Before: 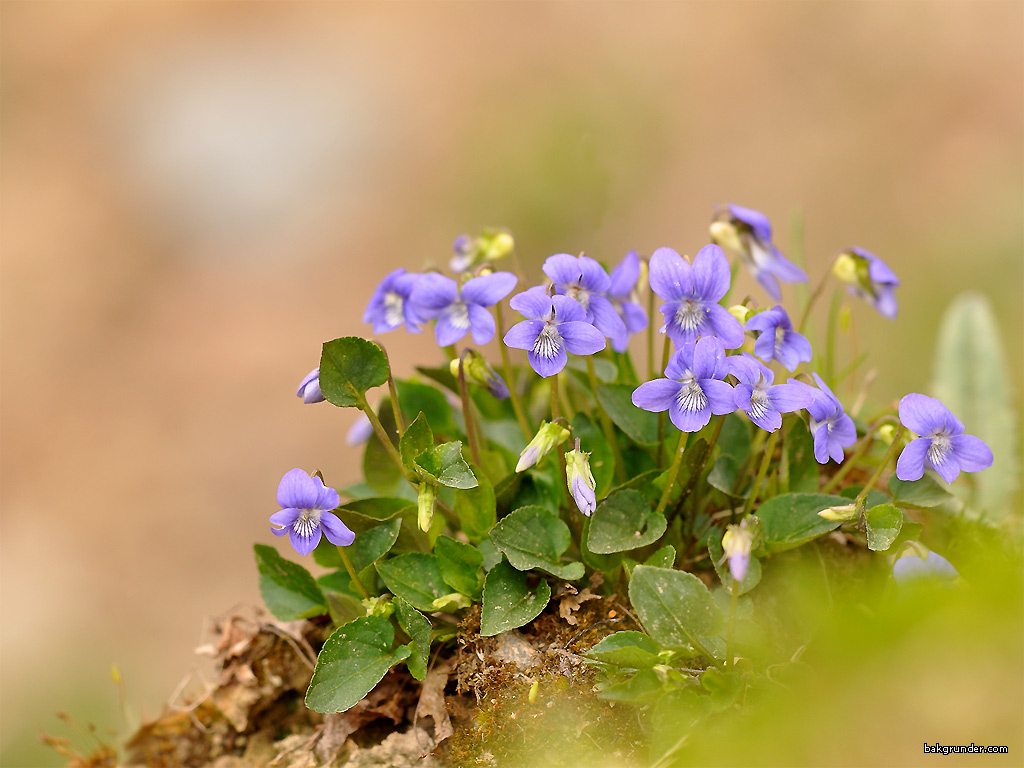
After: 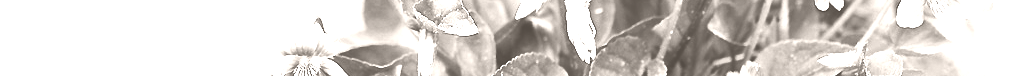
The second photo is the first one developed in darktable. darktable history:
colorize: hue 34.49°, saturation 35.33%, source mix 100%, lightness 55%, version 1
crop and rotate: top 59.084%, bottom 30.916%
contrast brightness saturation: contrast 0.4, brightness 0.05, saturation 0.25
